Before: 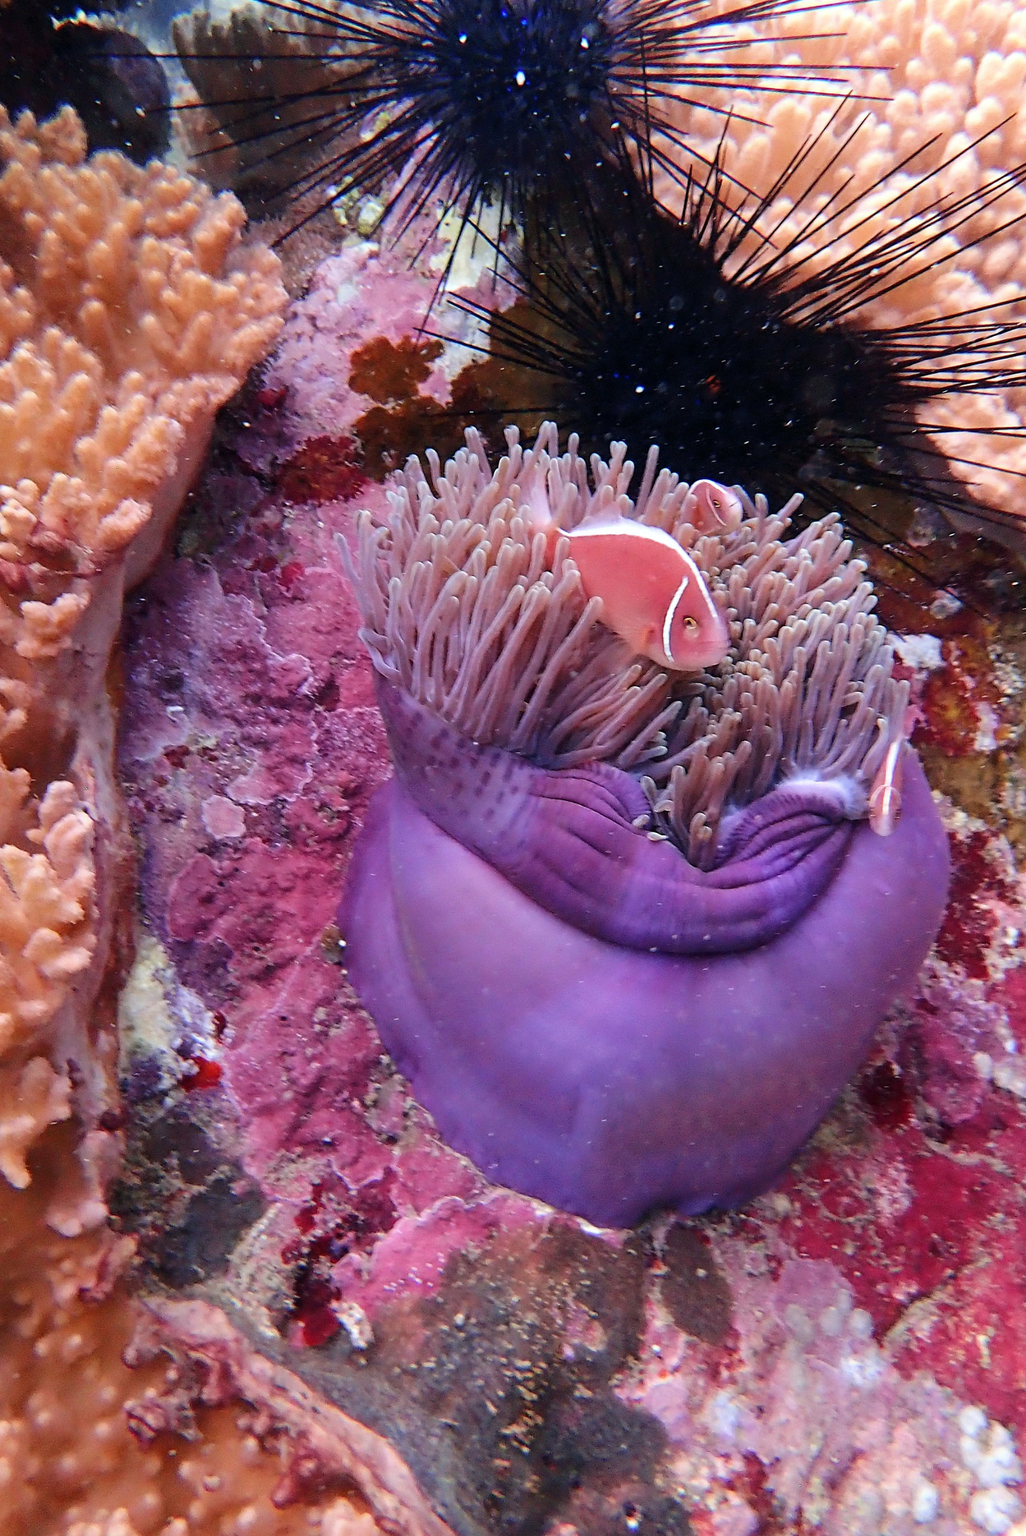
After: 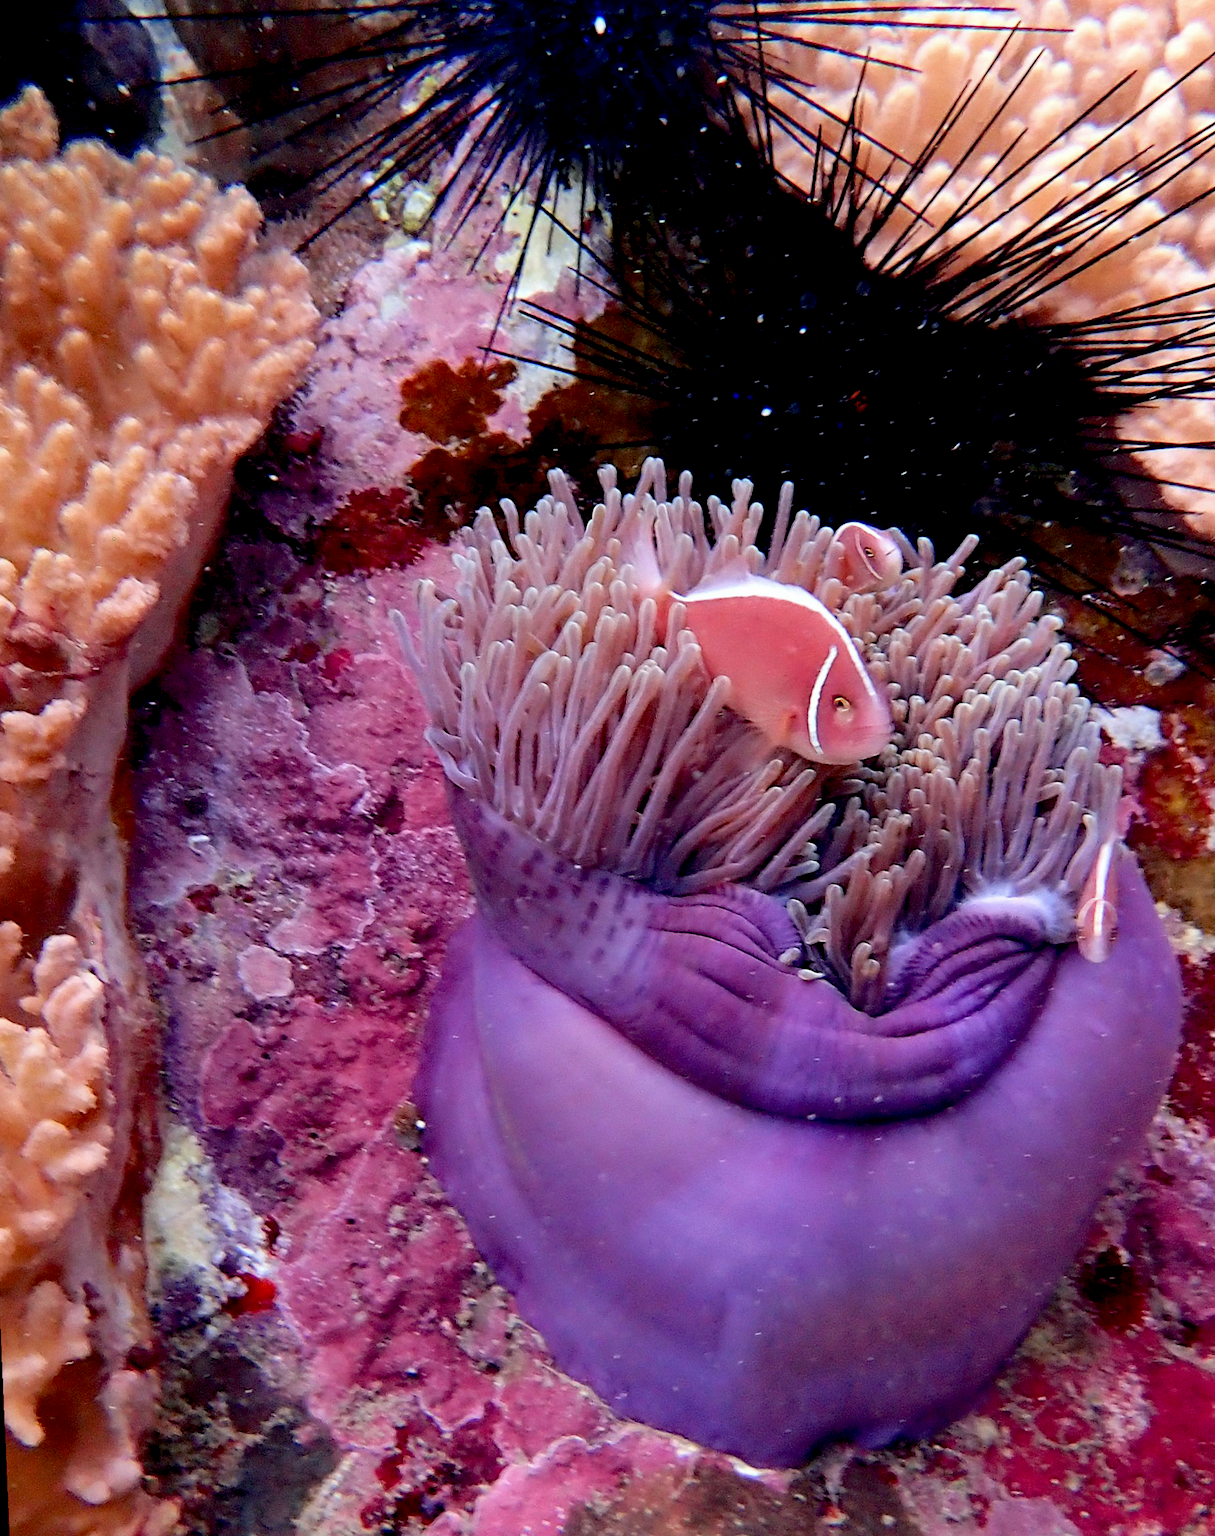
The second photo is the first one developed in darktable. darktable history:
rotate and perspective: rotation -2.12°, lens shift (vertical) 0.009, lens shift (horizontal) -0.008, automatic cropping original format, crop left 0.036, crop right 0.964, crop top 0.05, crop bottom 0.959
exposure: black level correction 0.016, exposure -0.009 EV, compensate highlight preservation false
crop and rotate: angle 0.2°, left 0.275%, right 3.127%, bottom 14.18%
